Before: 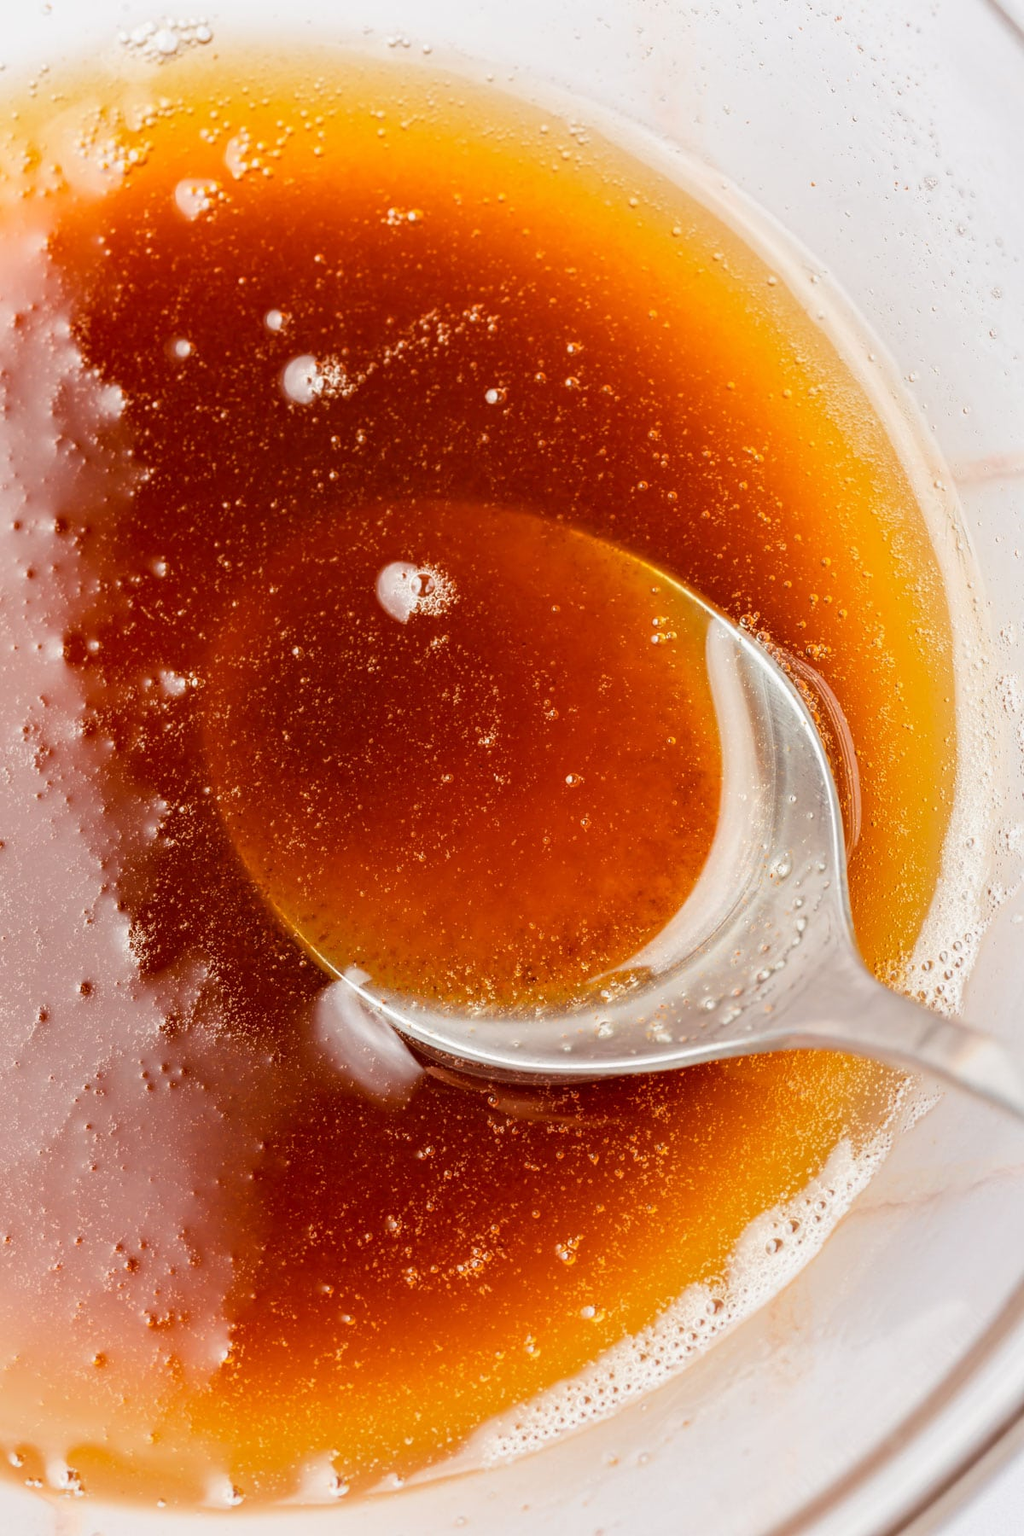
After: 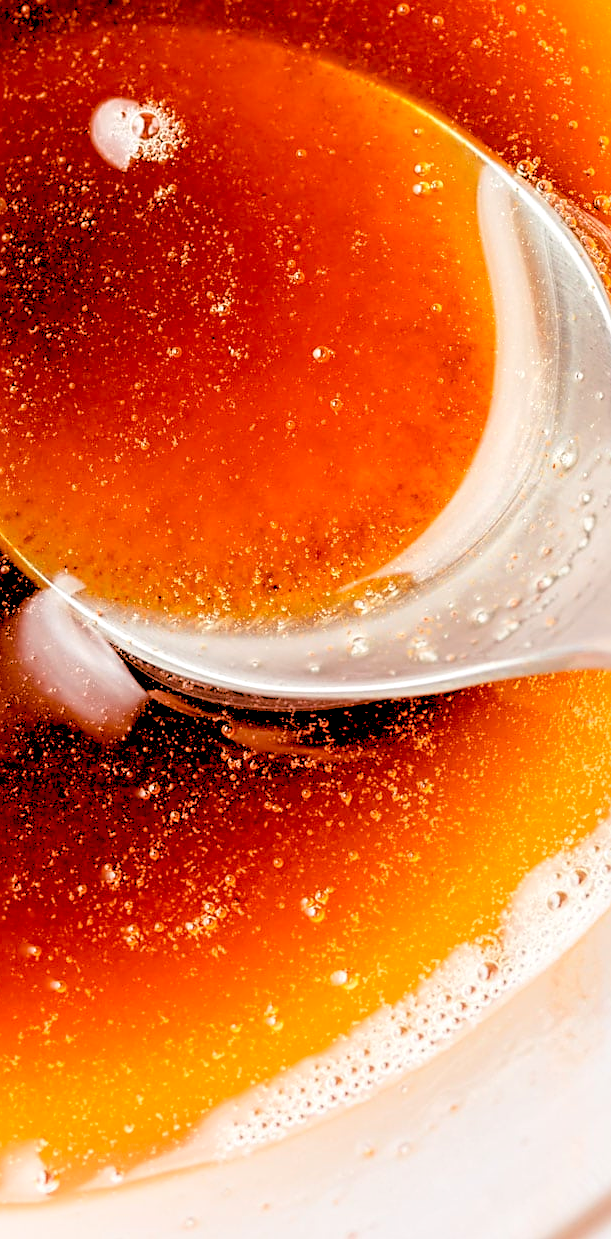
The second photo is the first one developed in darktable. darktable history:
sharpen: radius 1.967
exposure: black level correction 0.007, exposure 0.159 EV, compensate highlight preservation false
rgb levels: levels [[0.027, 0.429, 0.996], [0, 0.5, 1], [0, 0.5, 1]]
crop and rotate: left 29.237%, top 31.152%, right 19.807%
